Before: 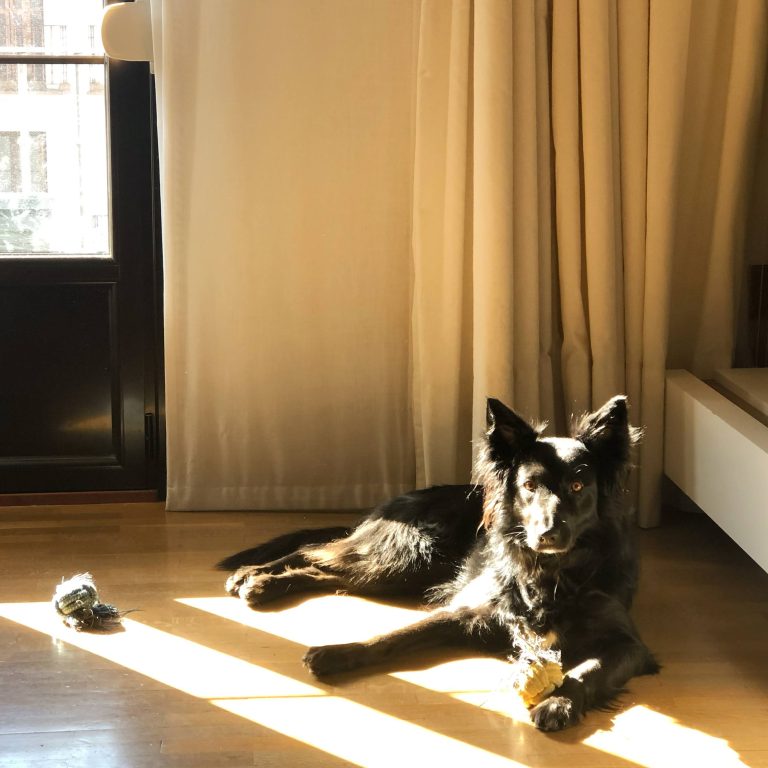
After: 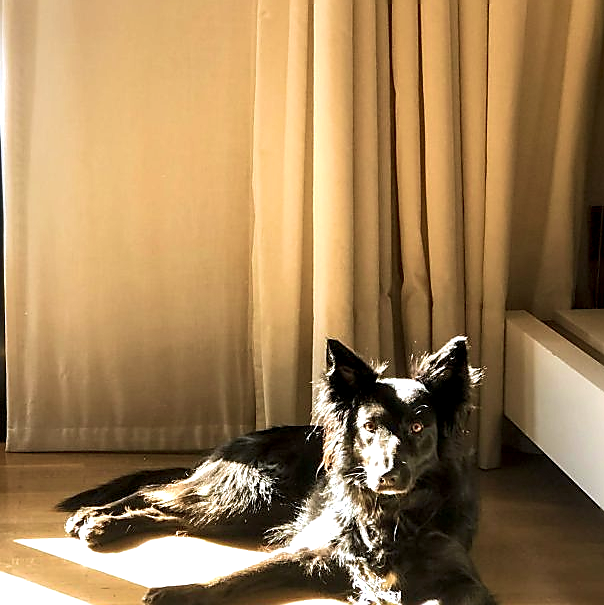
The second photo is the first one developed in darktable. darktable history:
exposure: exposure 0.292 EV, compensate exposure bias true, compensate highlight preservation false
crop and rotate: left 20.92%, top 7.712%, right 0.423%, bottom 13.407%
color calibration: illuminant as shot in camera, x 0.358, y 0.373, temperature 4628.91 K
velvia: on, module defaults
sharpen: radius 1.411, amount 1.241, threshold 0.802
color correction: highlights b* -0.006
local contrast: detail 134%, midtone range 0.744
